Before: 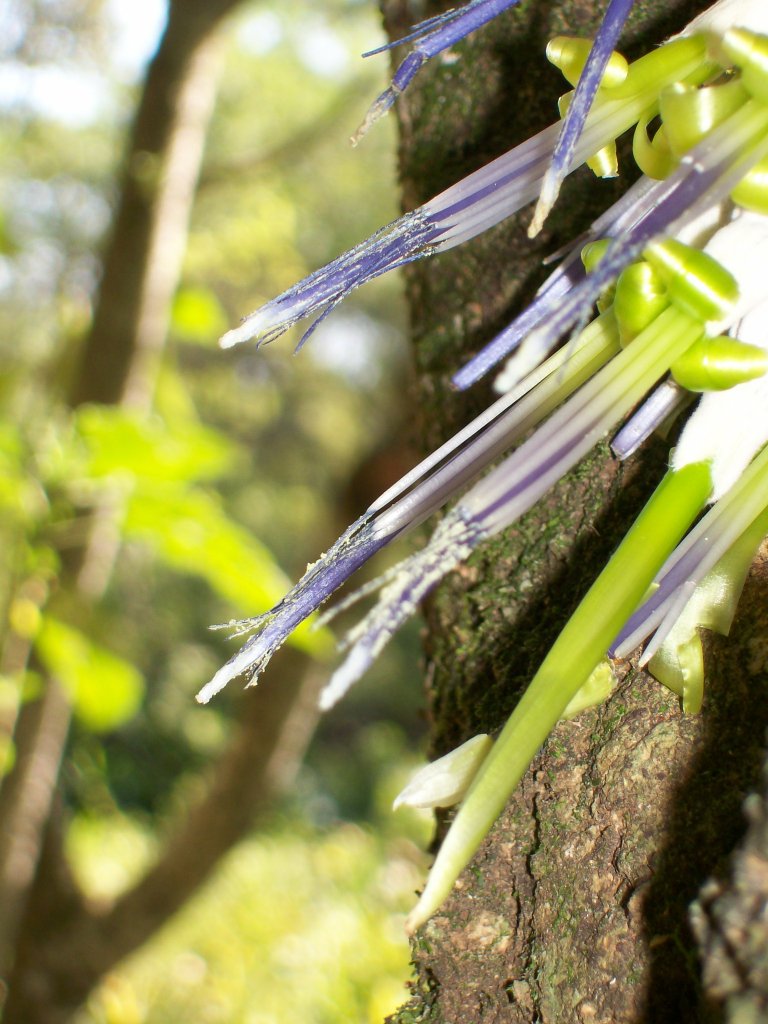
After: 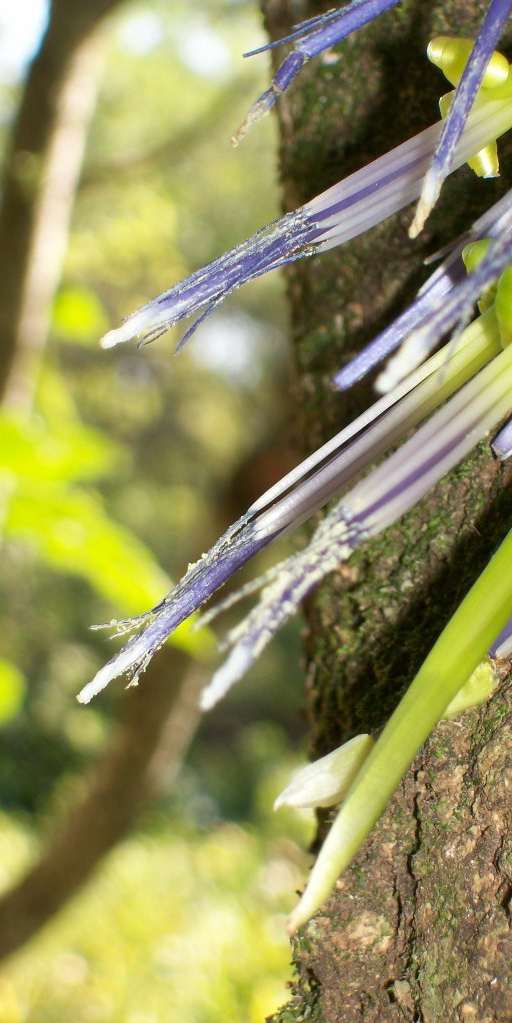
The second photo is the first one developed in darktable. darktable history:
crop and rotate: left 15.553%, right 17.714%
